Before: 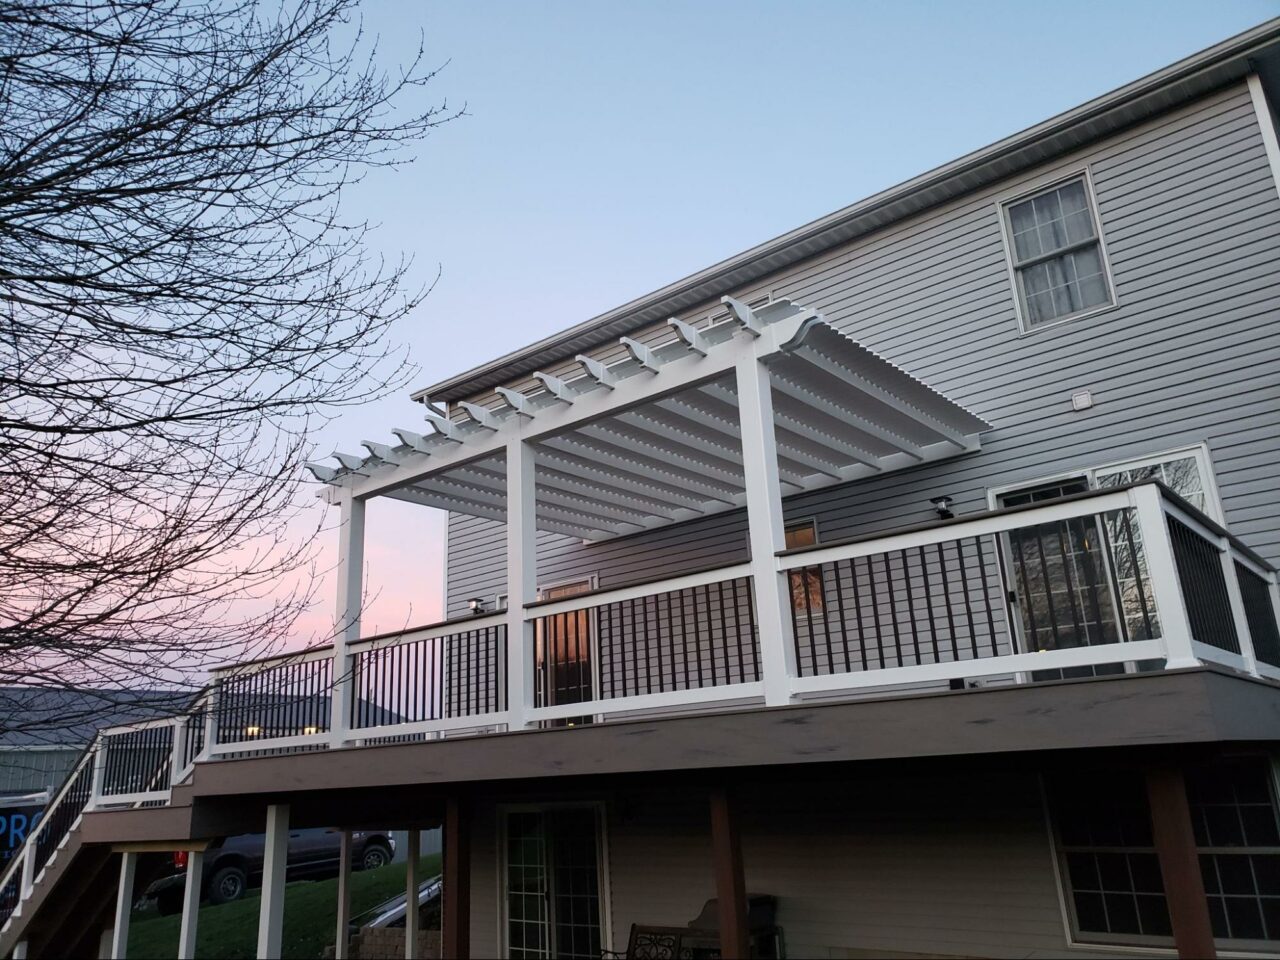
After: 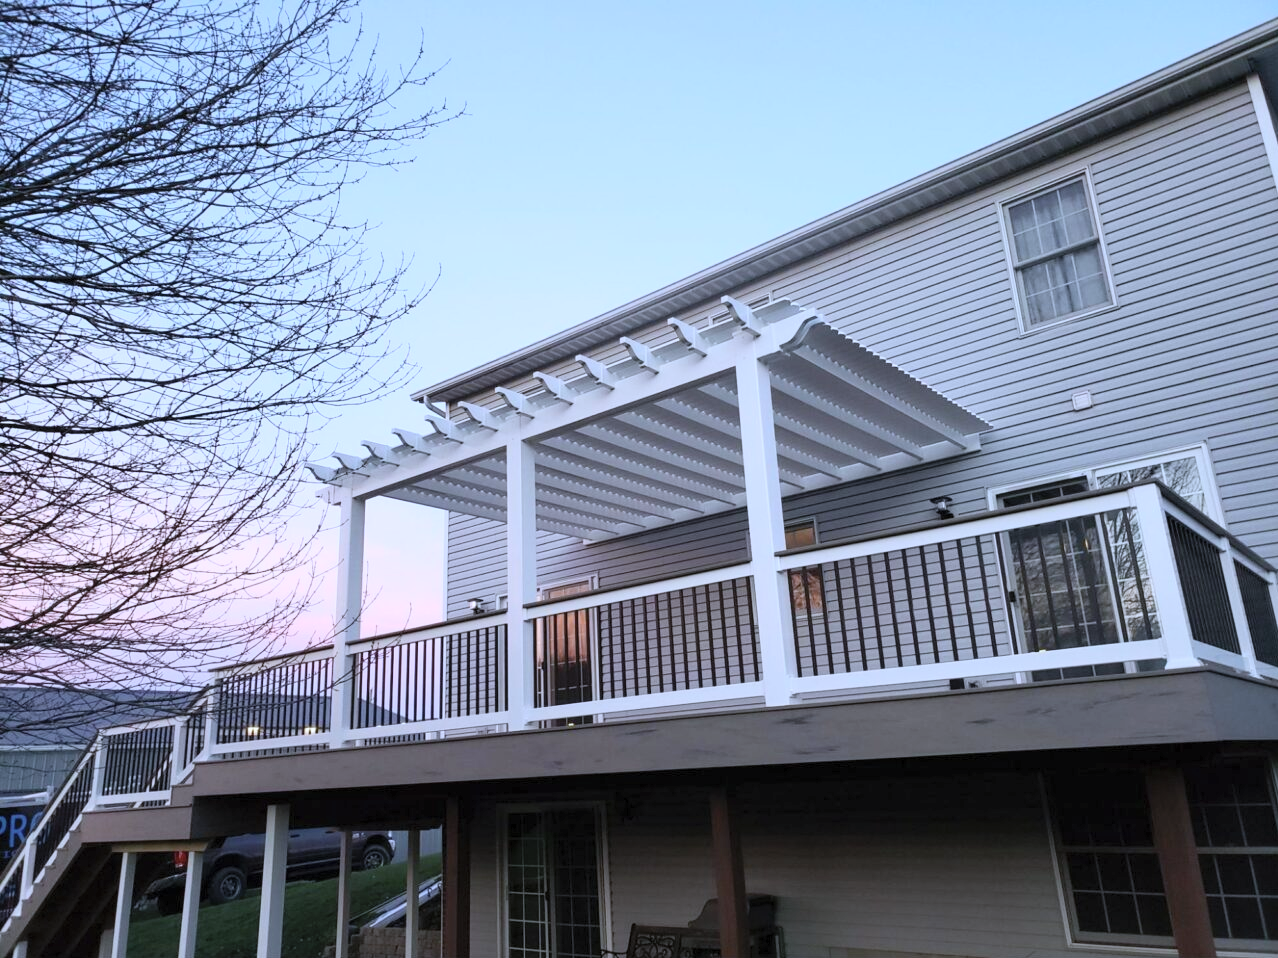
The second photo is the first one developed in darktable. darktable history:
white balance: red 0.948, green 1.02, blue 1.176
crop: top 0.05%, bottom 0.098%
contrast brightness saturation: contrast 0.14, brightness 0.21
